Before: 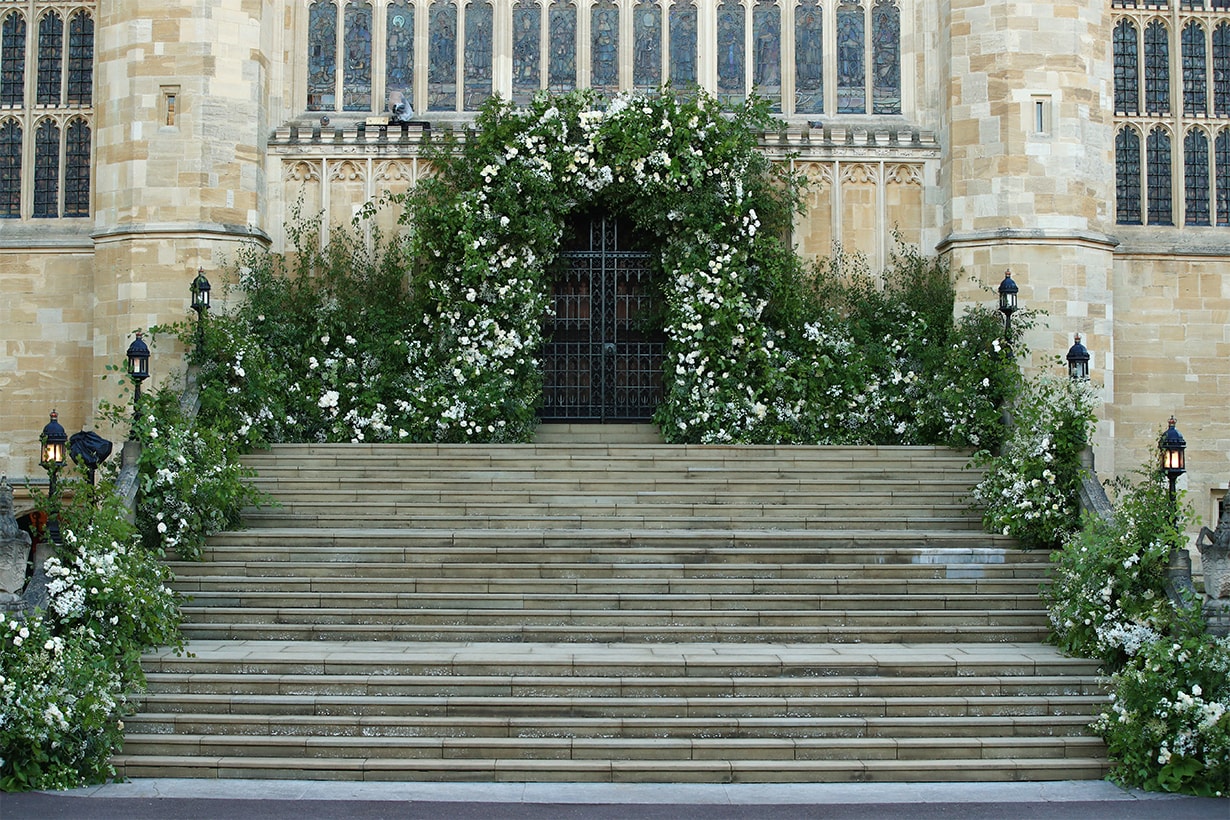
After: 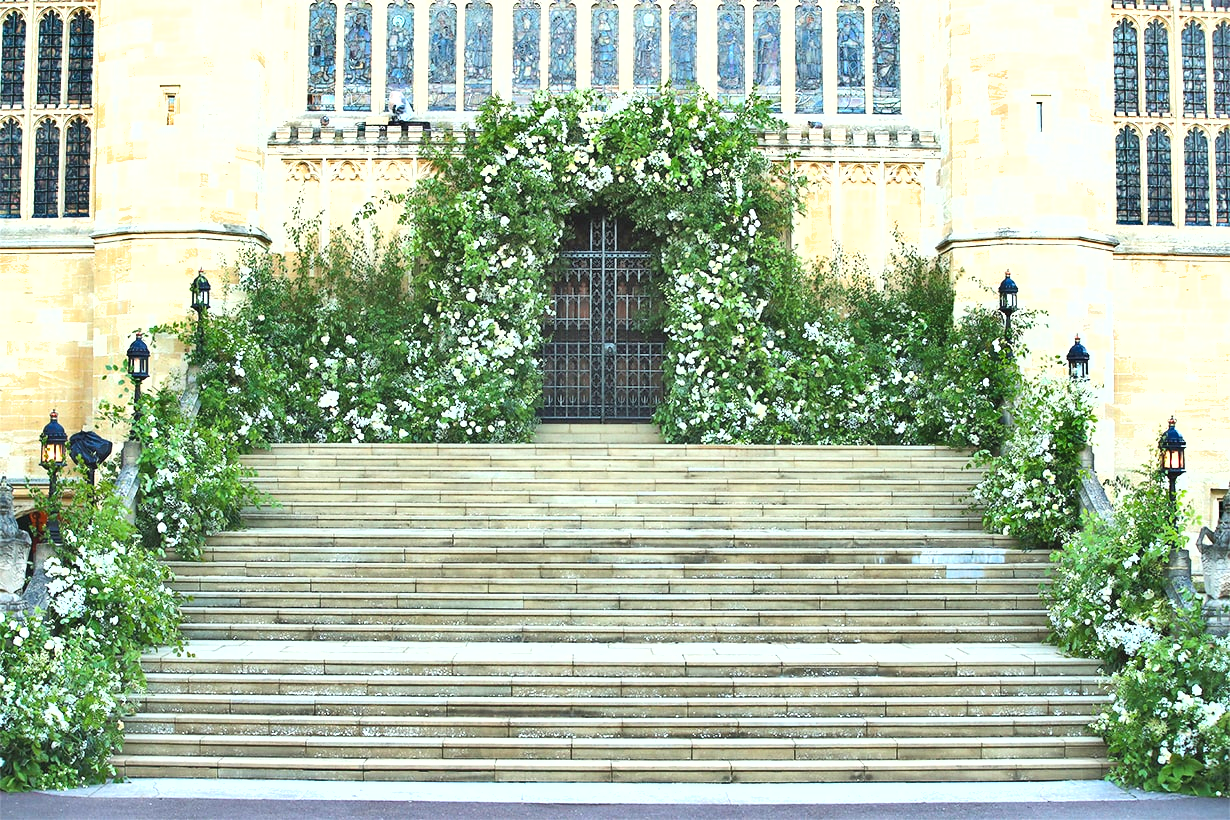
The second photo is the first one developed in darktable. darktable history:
shadows and highlights: shadows 40, highlights -54, highlights color adjustment 46%, low approximation 0.01, soften with gaussian
exposure: black level correction 0, exposure 1.388 EV, compensate exposure bias true, compensate highlight preservation false
contrast brightness saturation: contrast 0.1, brightness 0.3, saturation 0.14
